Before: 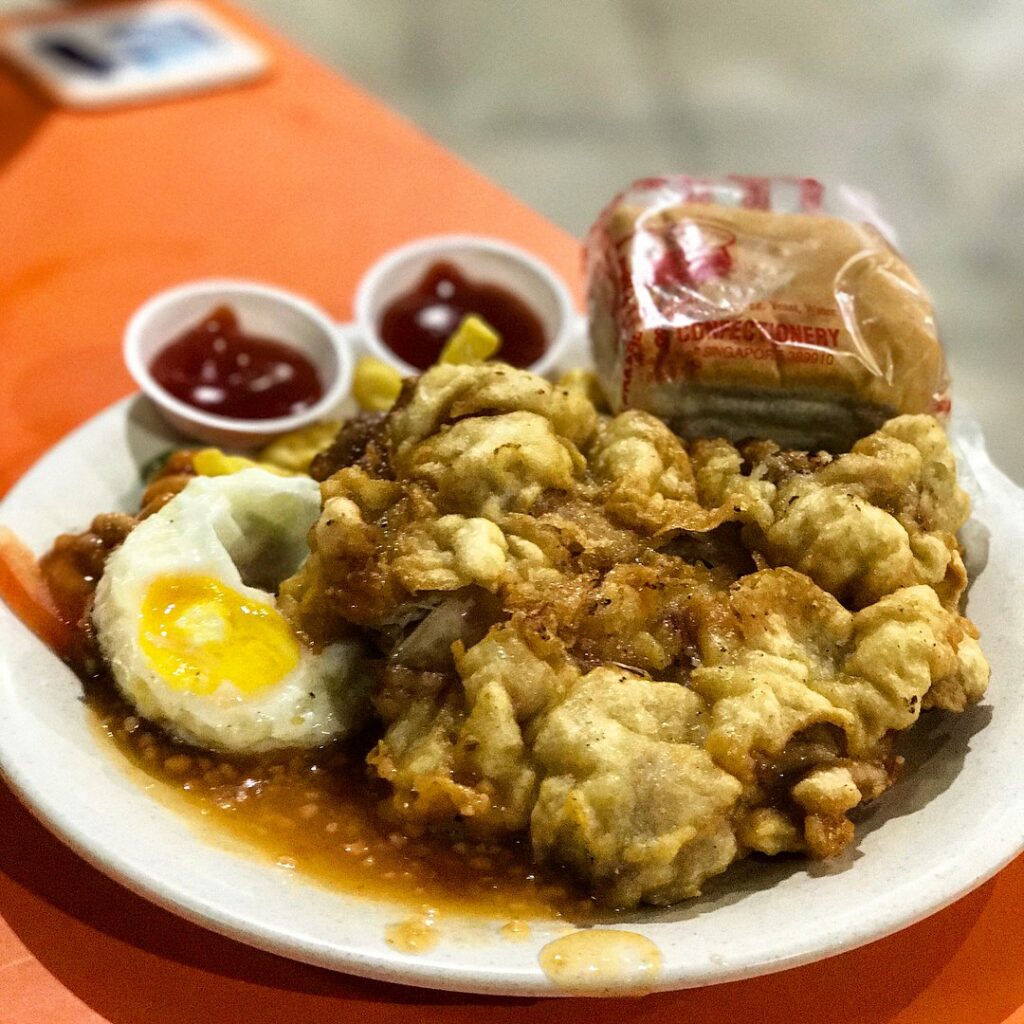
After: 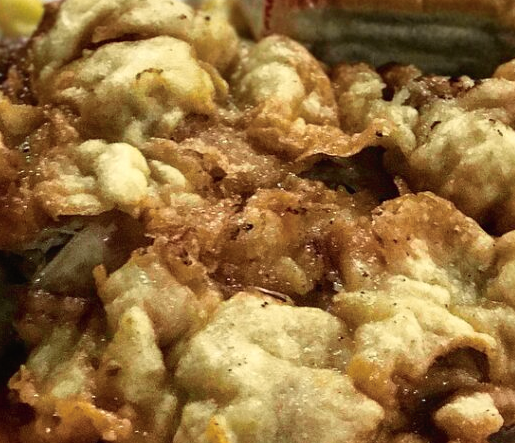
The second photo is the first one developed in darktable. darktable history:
tone curve: curves: ch0 [(0, 0.012) (0.056, 0.046) (0.218, 0.213) (0.606, 0.62) (0.82, 0.846) (1, 1)]; ch1 [(0, 0) (0.226, 0.261) (0.403, 0.437) (0.469, 0.472) (0.495, 0.499) (0.514, 0.504) (0.545, 0.555) (0.59, 0.598) (0.714, 0.733) (1, 1)]; ch2 [(0, 0) (0.269, 0.299) (0.459, 0.45) (0.498, 0.499) (0.523, 0.512) (0.568, 0.558) (0.634, 0.617) (0.702, 0.662) (0.781, 0.775) (1, 1)], color space Lab, independent channels, preserve colors none
crop: left 35.03%, top 36.625%, right 14.663%, bottom 20.057%
